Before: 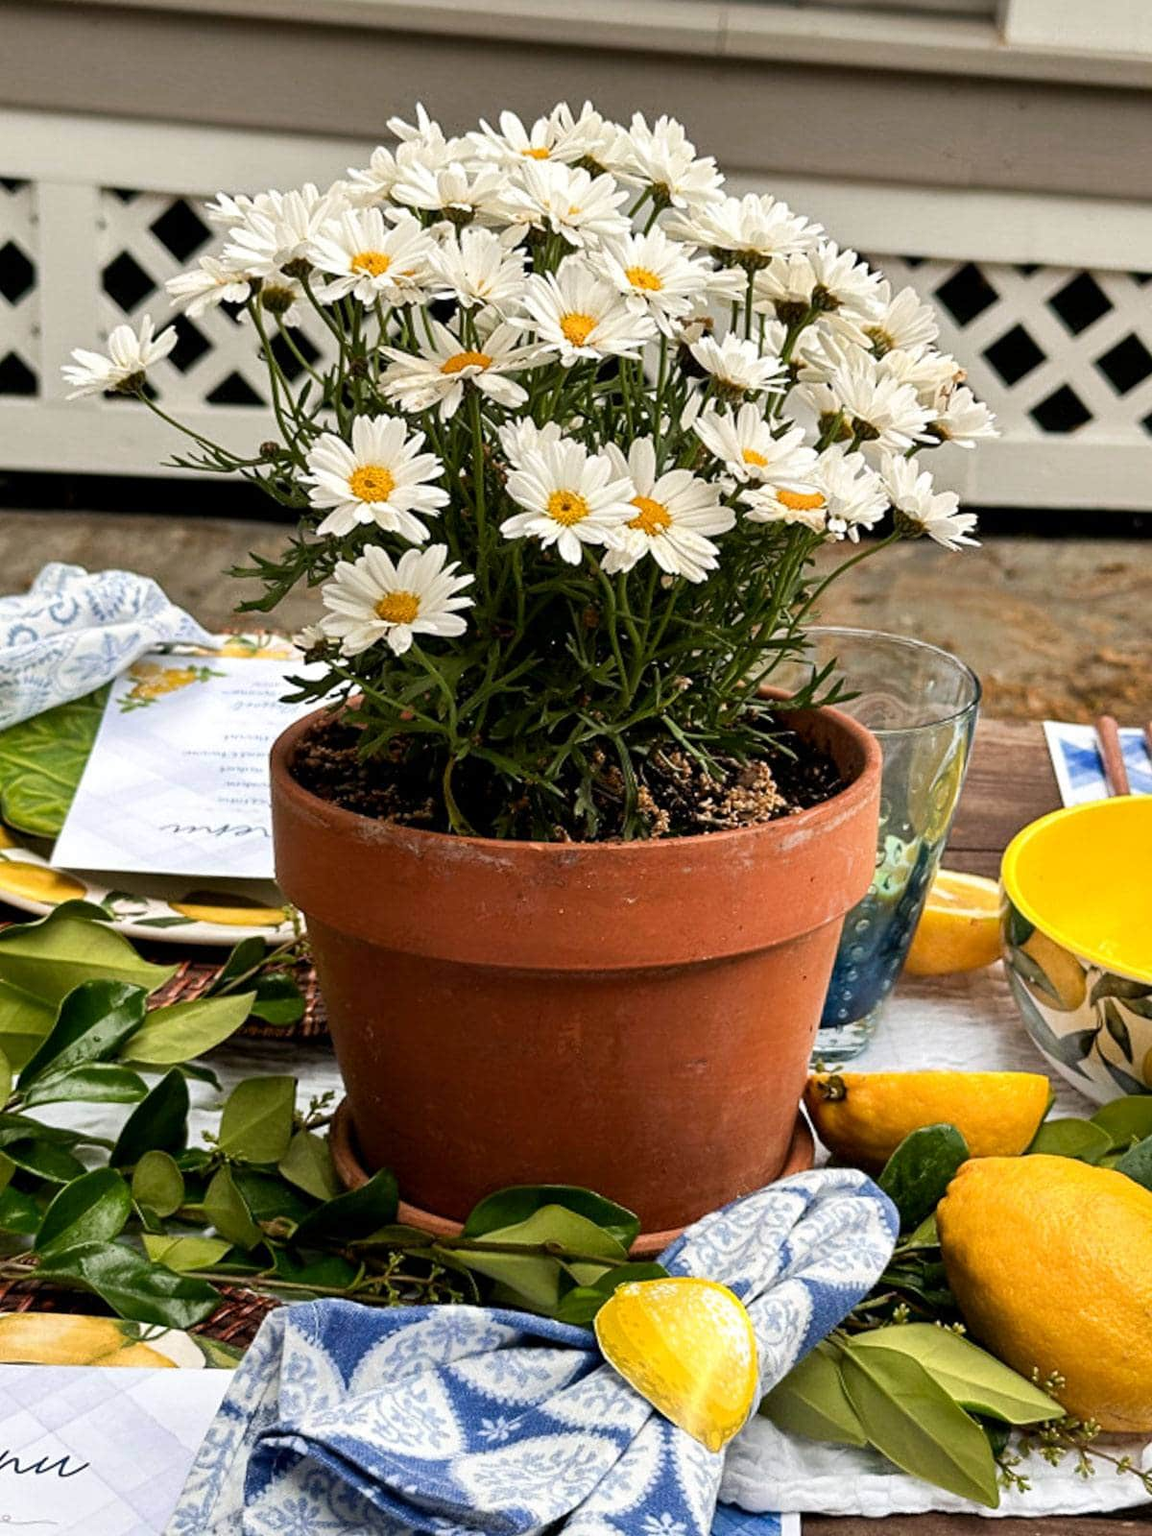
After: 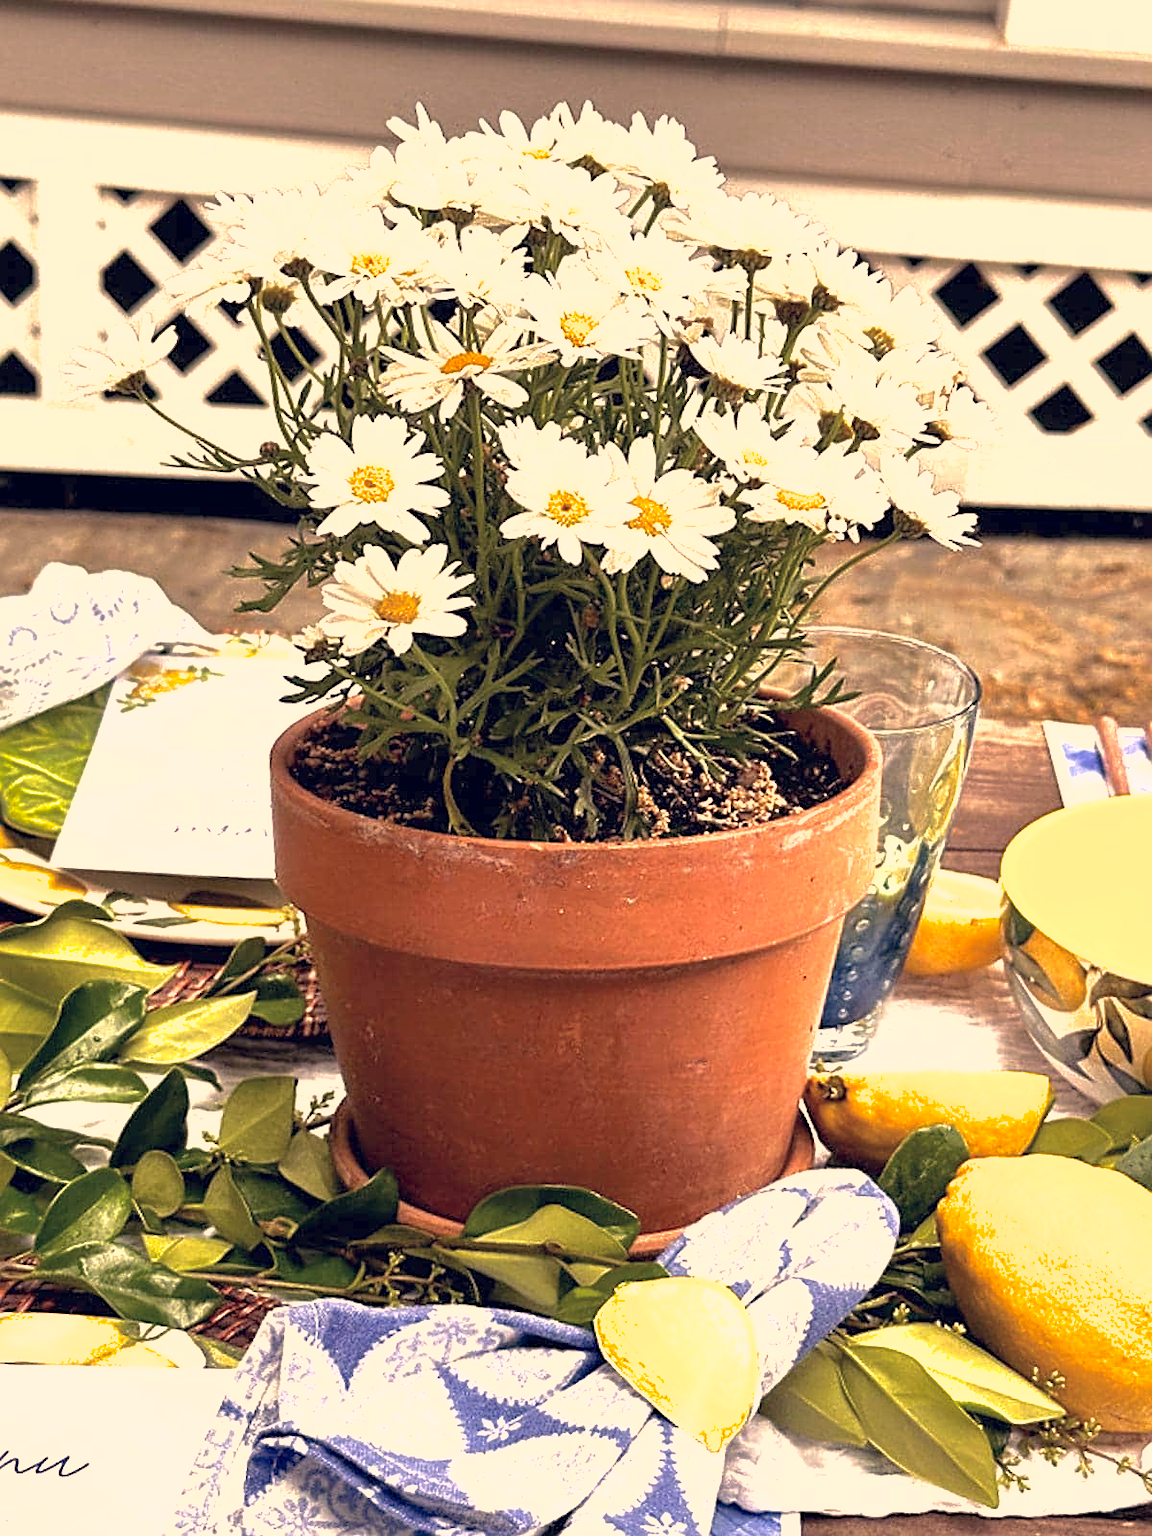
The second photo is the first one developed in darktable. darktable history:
exposure: black level correction 0, exposure 1.1 EV, compensate exposure bias true, compensate highlight preservation false
shadows and highlights: on, module defaults
color correction: highlights a* 19.59, highlights b* 27.49, shadows a* 3.46, shadows b* -17.28, saturation 0.73
sharpen: on, module defaults
